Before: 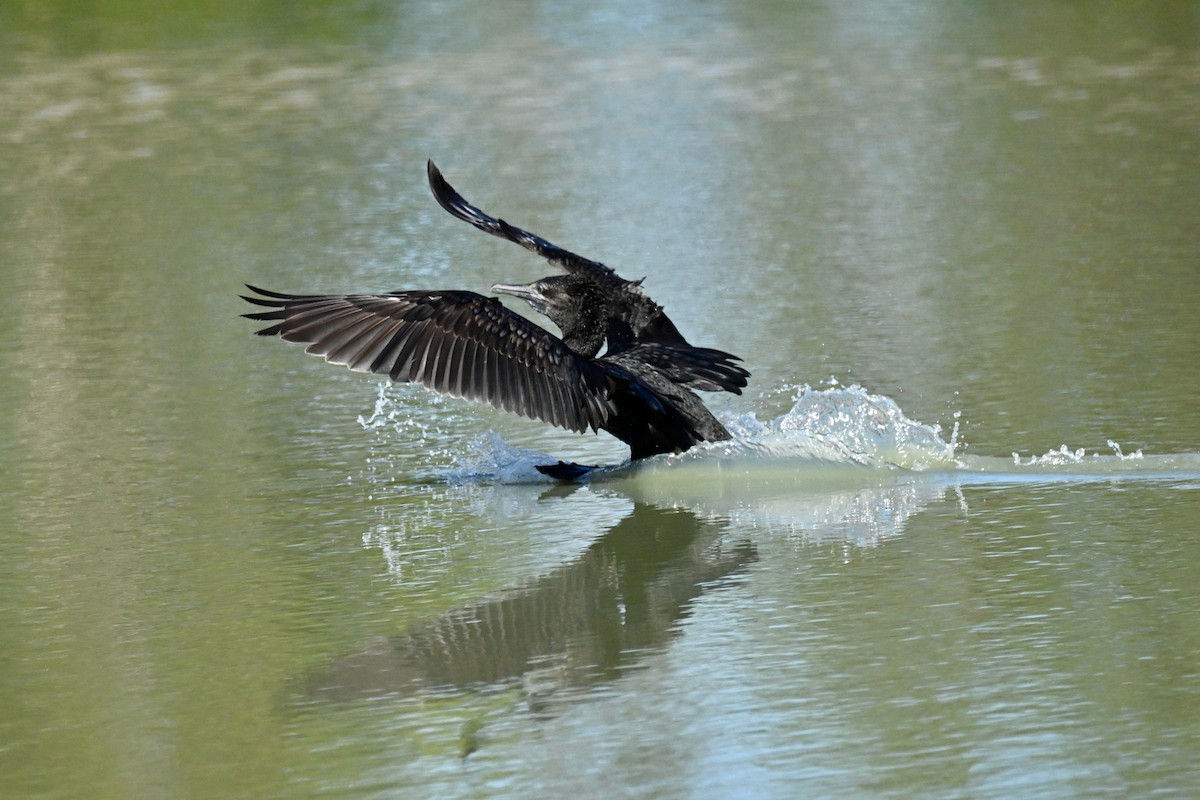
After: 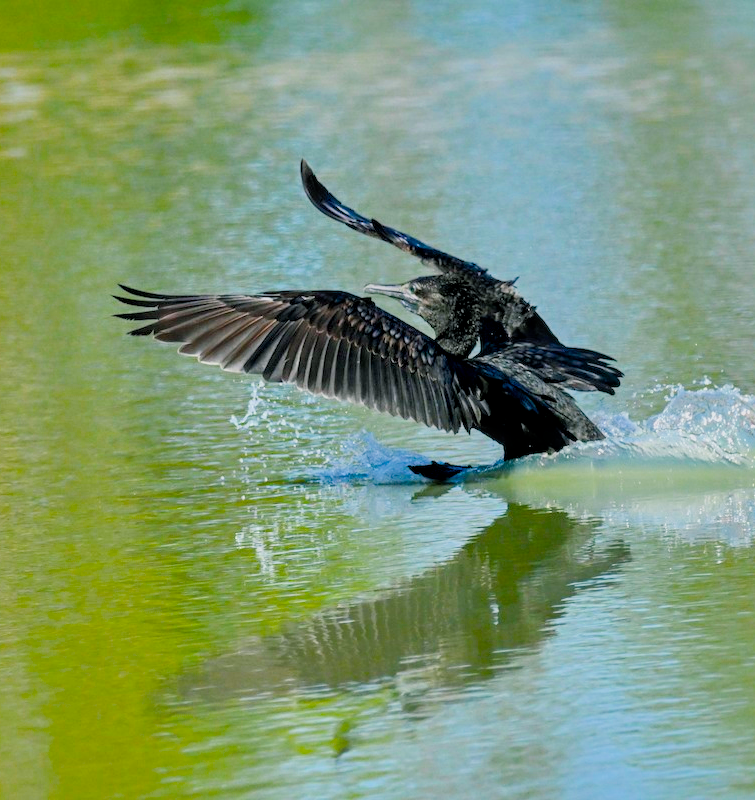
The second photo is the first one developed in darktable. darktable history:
exposure: black level correction 0, exposure 0.692 EV, compensate highlight preservation false
crop: left 10.664%, right 26.34%
local contrast: on, module defaults
filmic rgb: black relative exposure -6.7 EV, white relative exposure 4.56 EV, hardness 3.27
shadows and highlights: on, module defaults
color balance rgb: shadows lift › chroma 0.861%, shadows lift › hue 114.84°, power › chroma 0.476%, power › hue 214.87°, perceptual saturation grading › global saturation 65.879%, perceptual saturation grading › highlights 49.355%, perceptual saturation grading › shadows 29.77%
